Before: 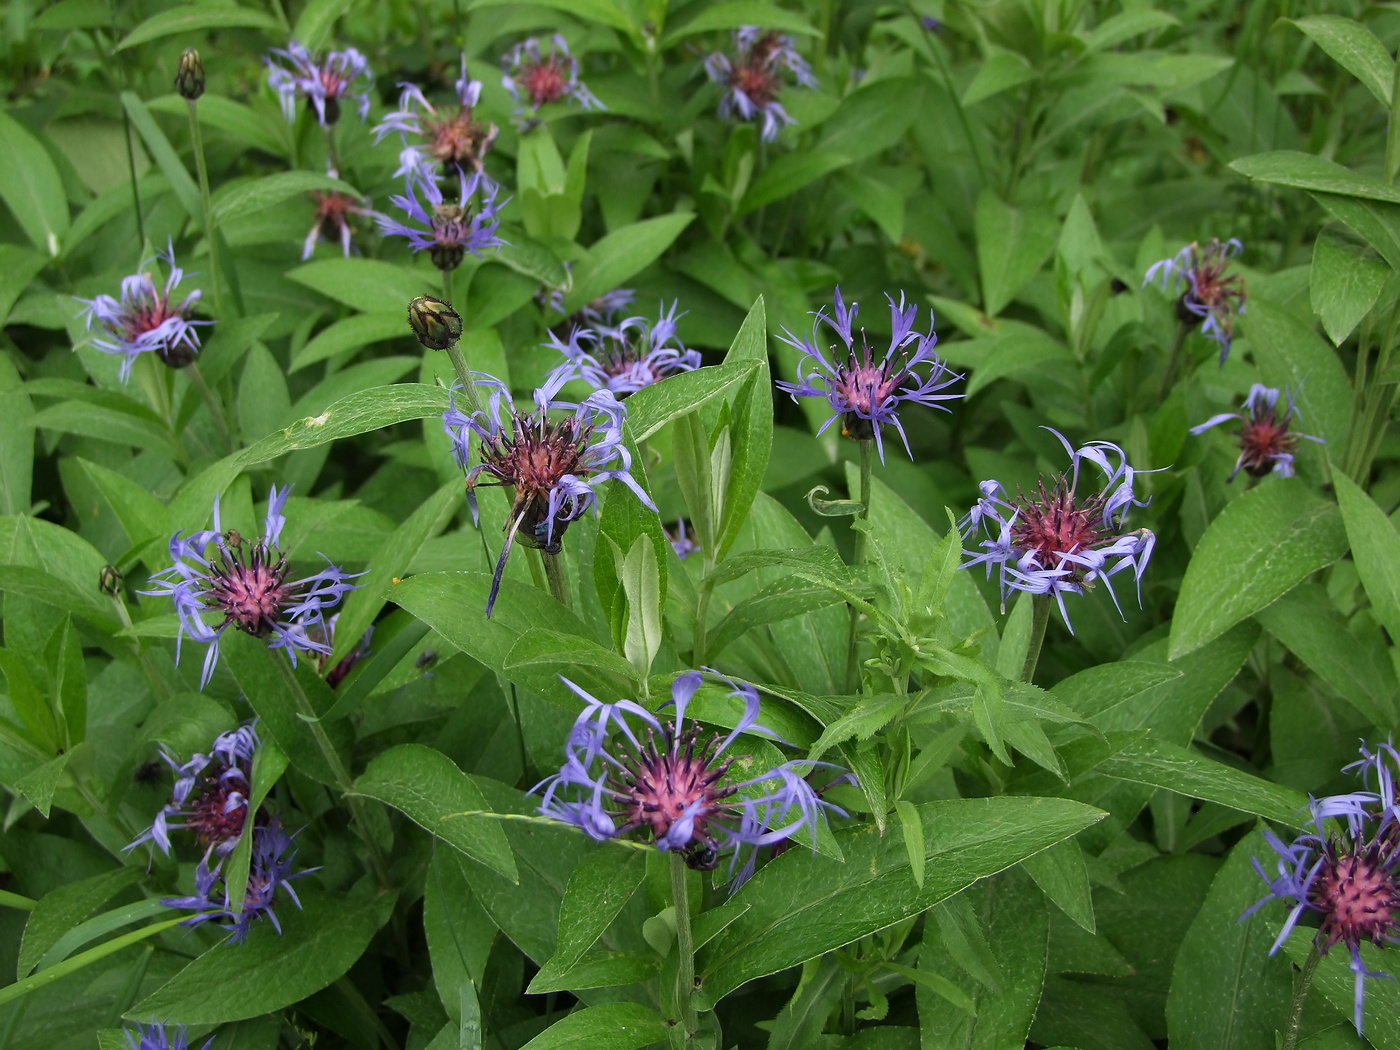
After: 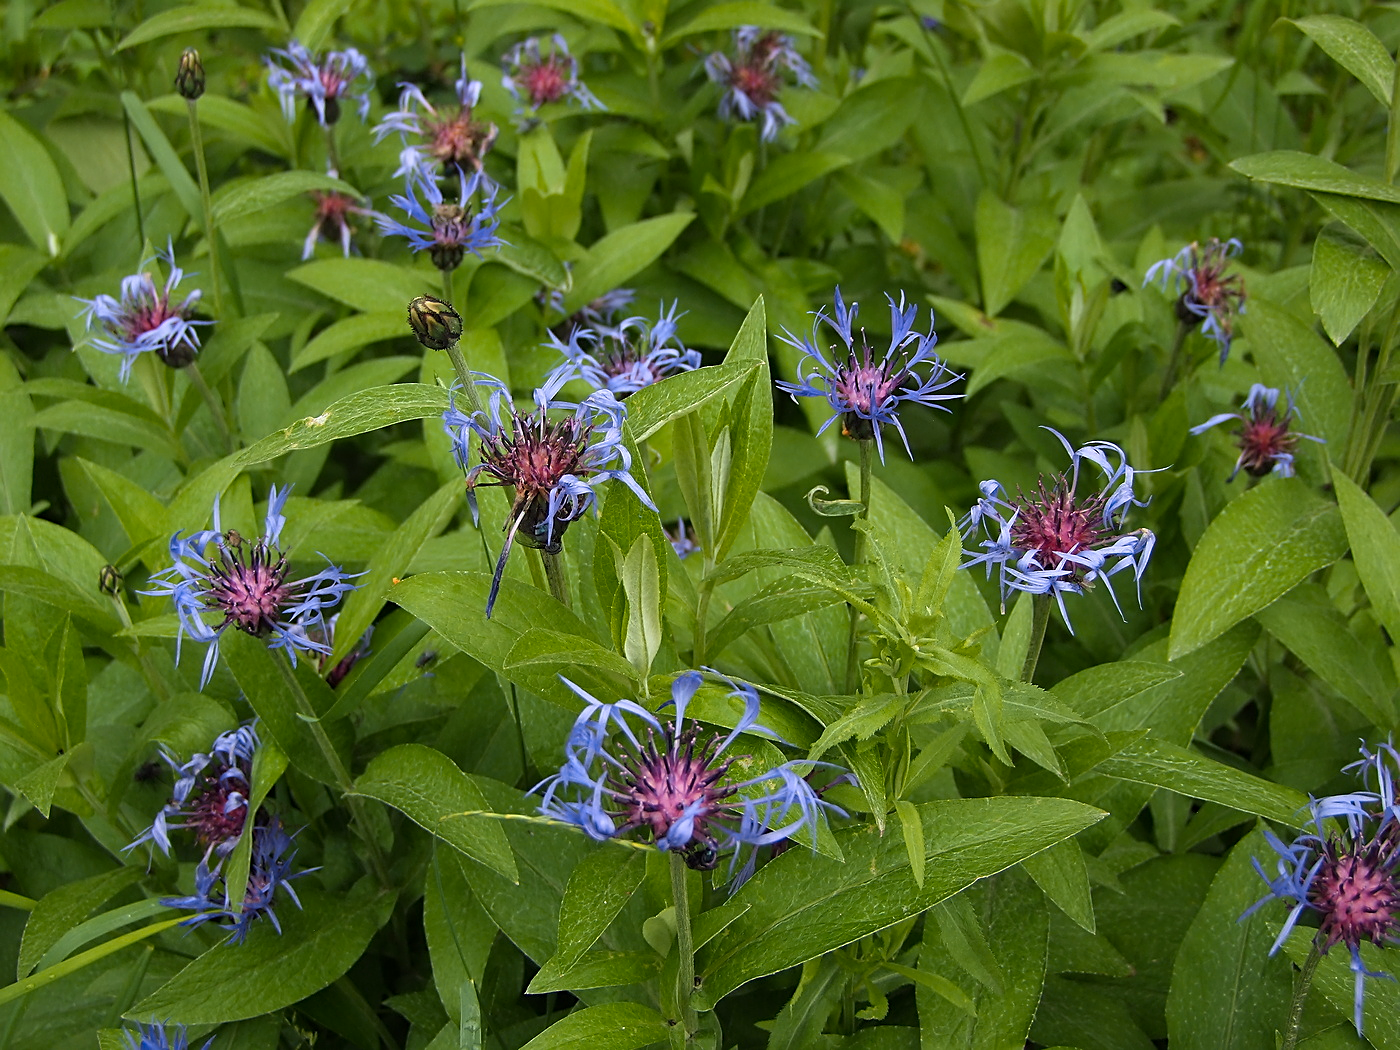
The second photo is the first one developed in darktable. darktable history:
color zones: curves: ch1 [(0.239, 0.552) (0.75, 0.5)]; ch2 [(0.25, 0.462) (0.749, 0.457)], mix 25.94%
sharpen: on, module defaults
white balance: emerald 1
